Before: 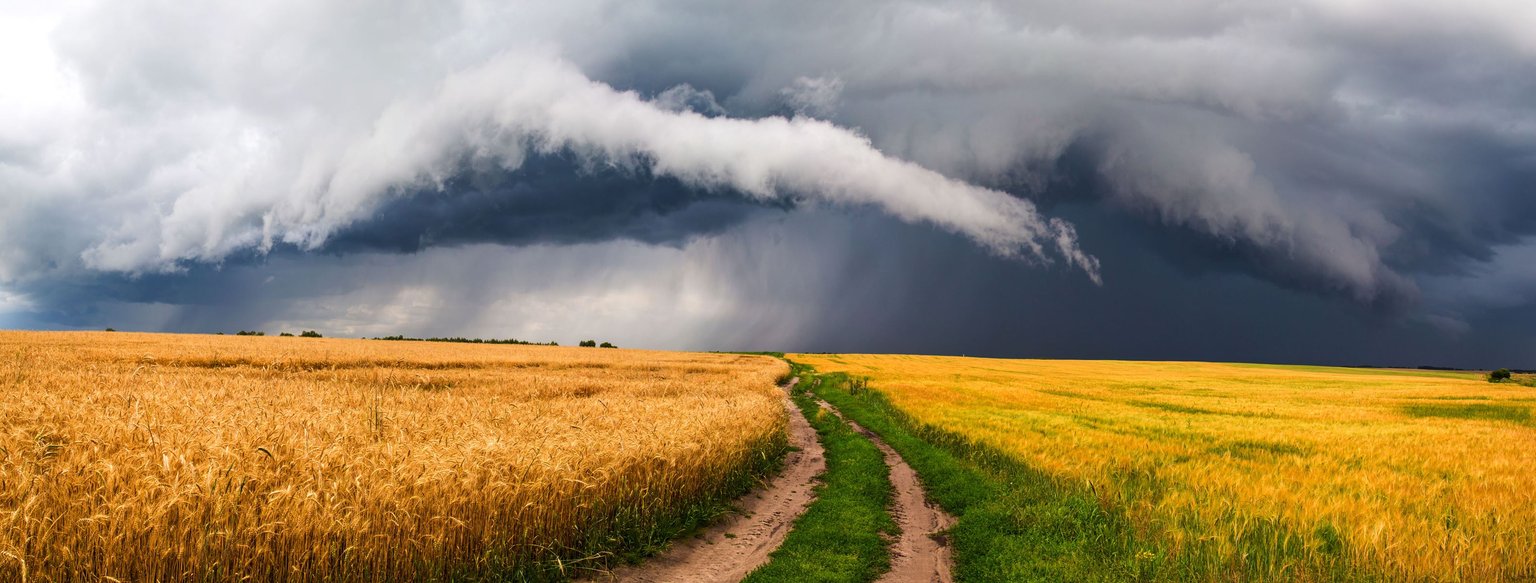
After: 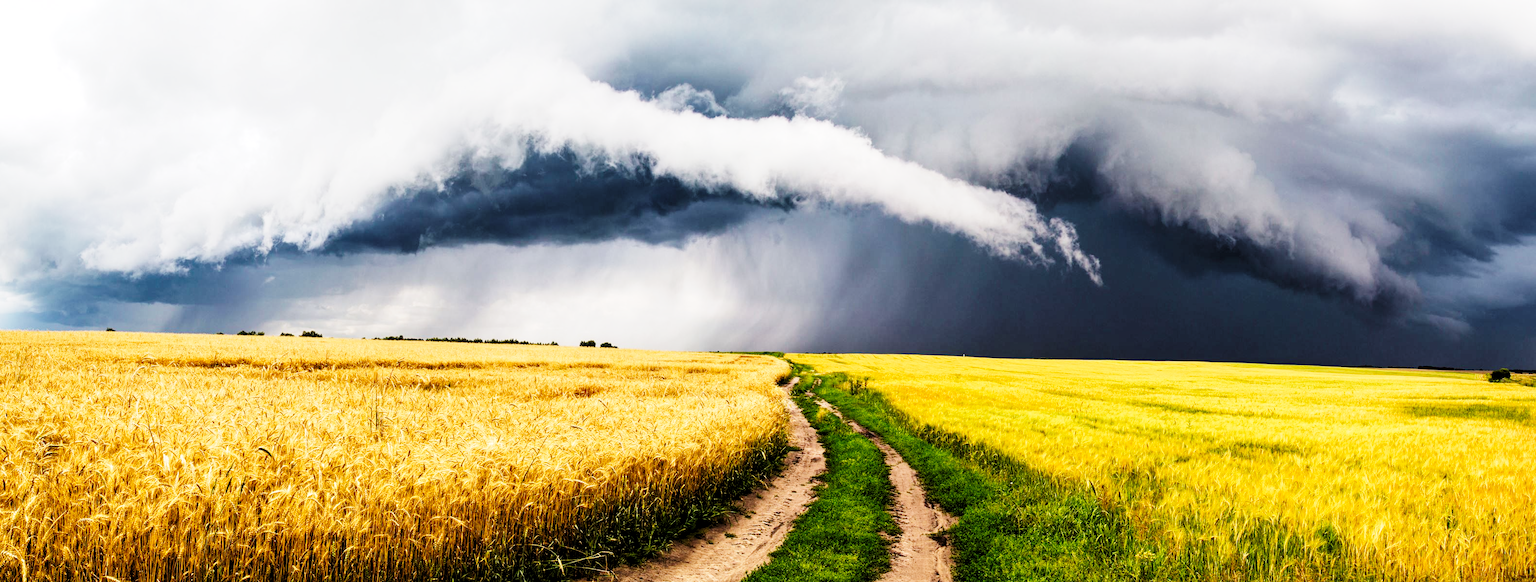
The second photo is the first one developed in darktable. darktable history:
local contrast: highlights 103%, shadows 97%, detail 119%, midtone range 0.2
levels: levels [0.116, 0.574, 1]
base curve: curves: ch0 [(0, 0) (0, 0.001) (0.001, 0.001) (0.004, 0.002) (0.007, 0.004) (0.015, 0.013) (0.033, 0.045) (0.052, 0.096) (0.075, 0.17) (0.099, 0.241) (0.163, 0.42) (0.219, 0.55) (0.259, 0.616) (0.327, 0.722) (0.365, 0.765) (0.522, 0.873) (0.547, 0.881) (0.689, 0.919) (0.826, 0.952) (1, 1)], preserve colors none
